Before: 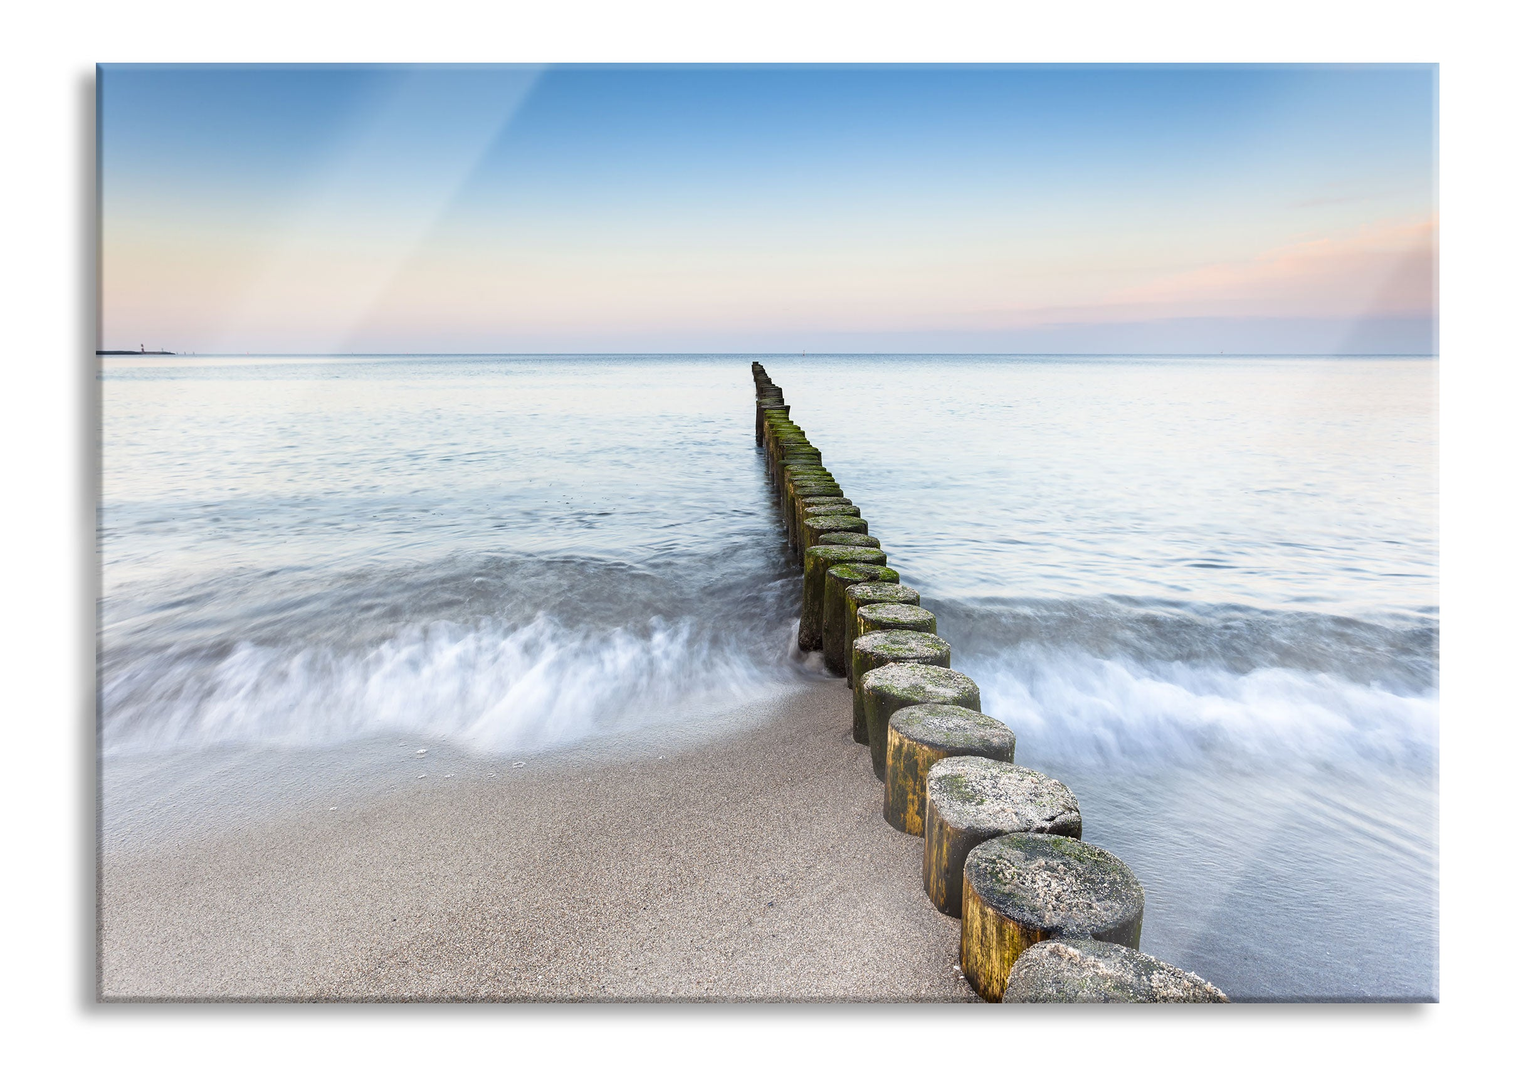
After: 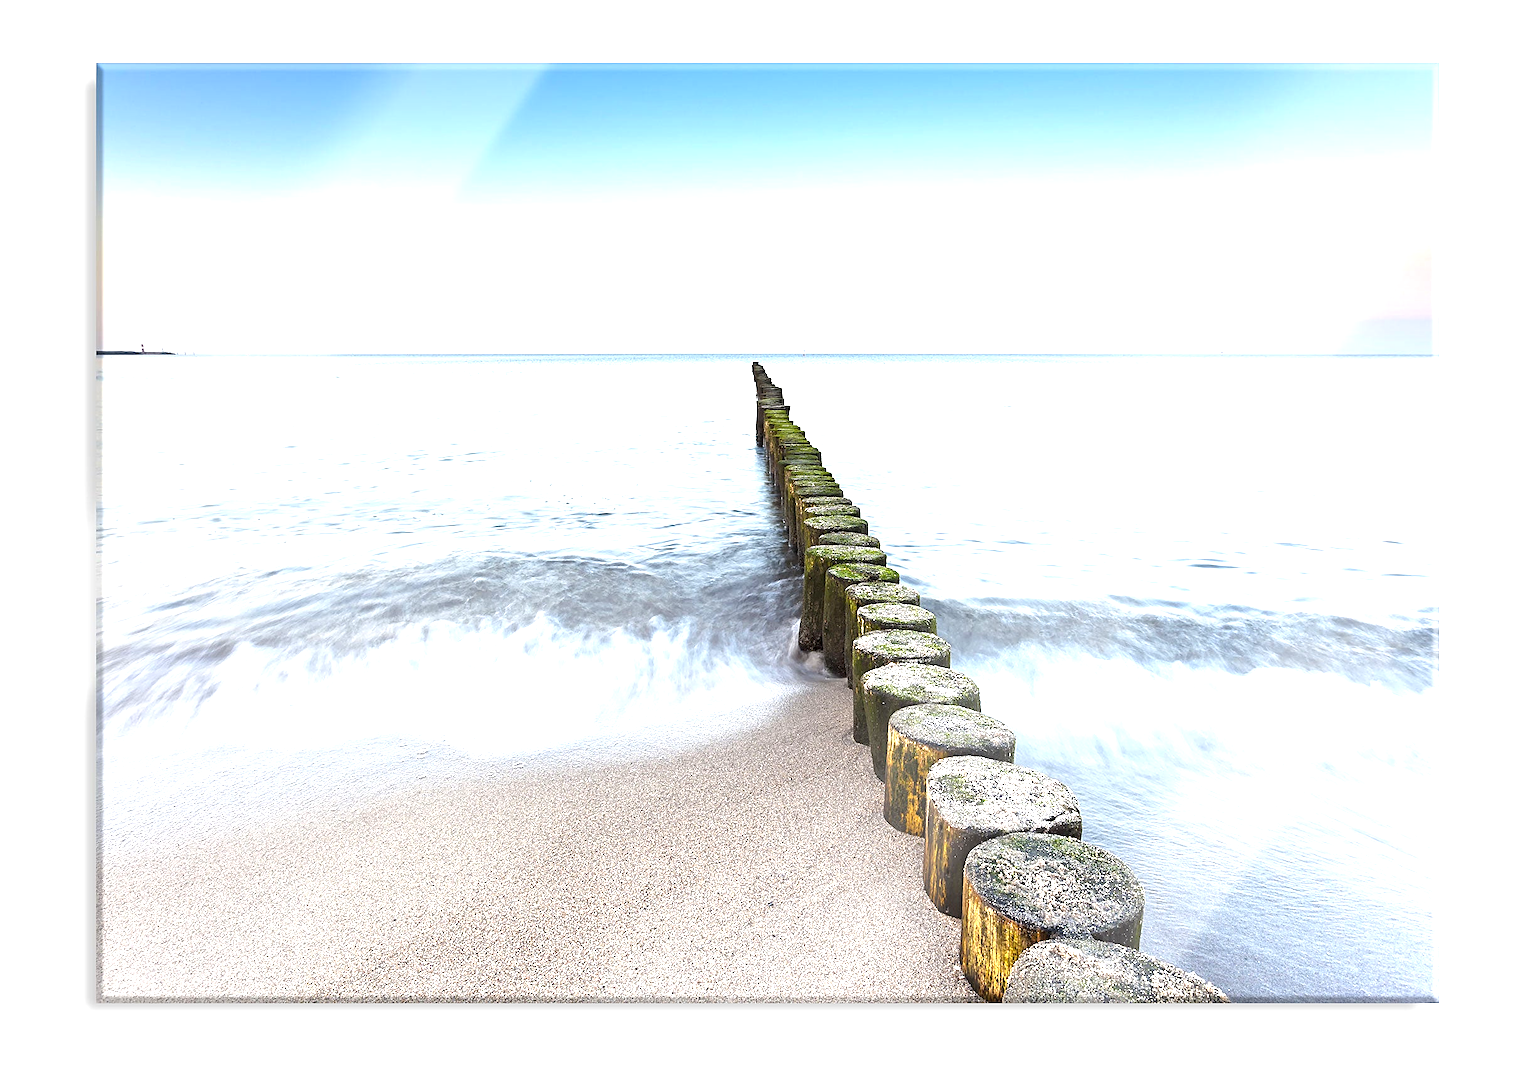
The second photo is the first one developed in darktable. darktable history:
exposure: black level correction 0, exposure 1.015 EV, compensate highlight preservation false
sharpen: on, module defaults
